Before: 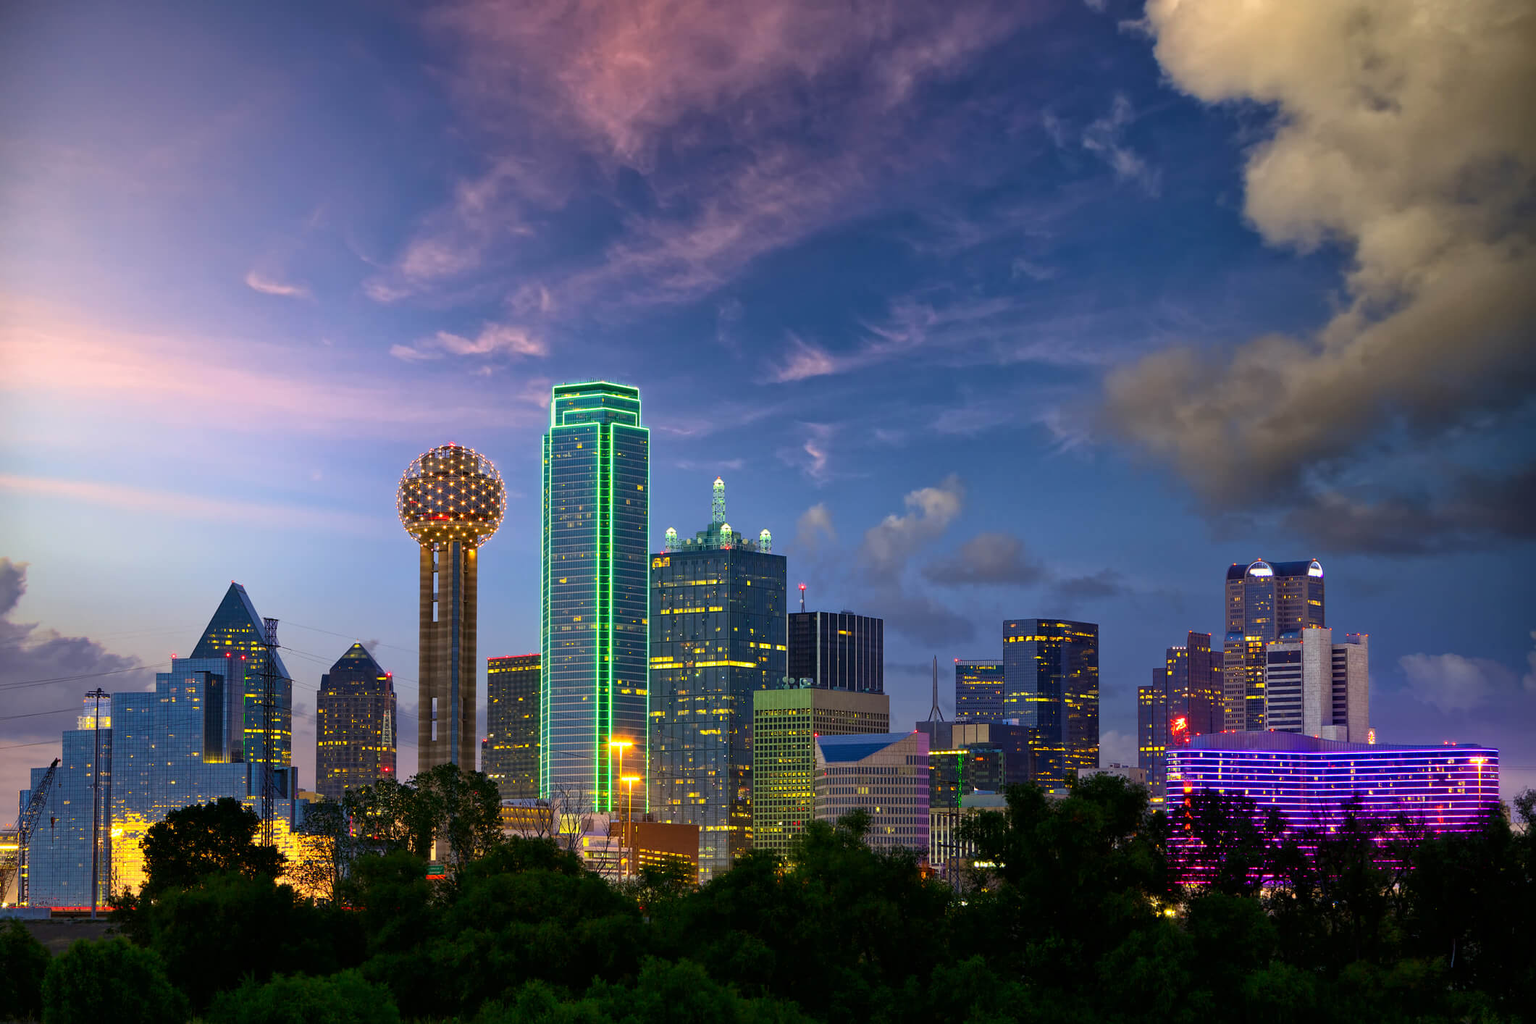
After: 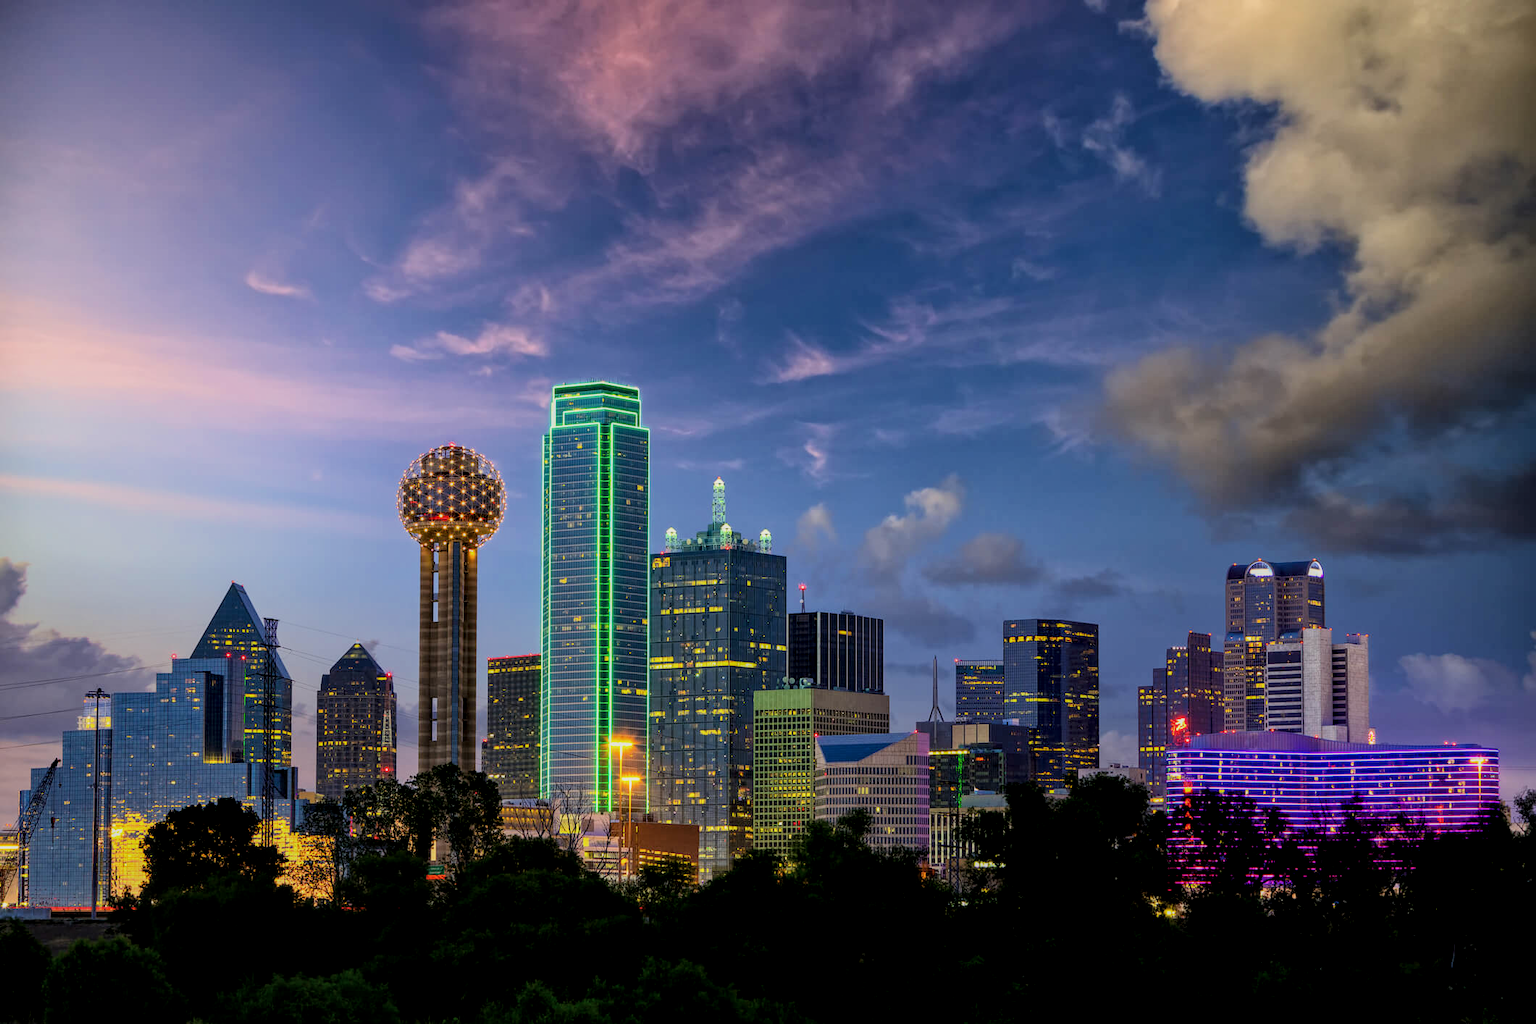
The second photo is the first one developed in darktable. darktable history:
local contrast: detail 130%
filmic rgb: black relative exposure -7.65 EV, white relative exposure 4.56 EV, hardness 3.61, color science v6 (2022)
